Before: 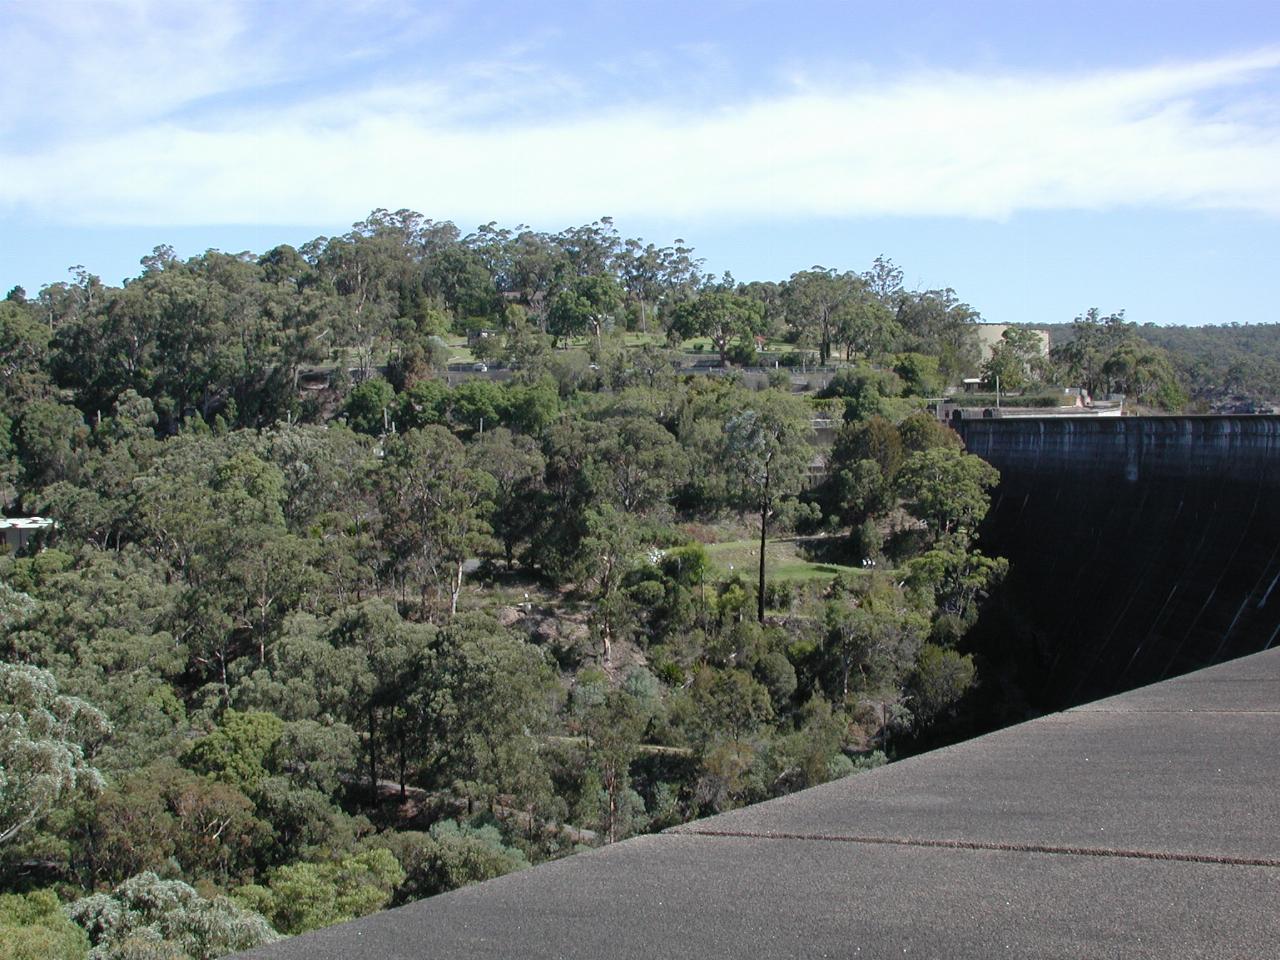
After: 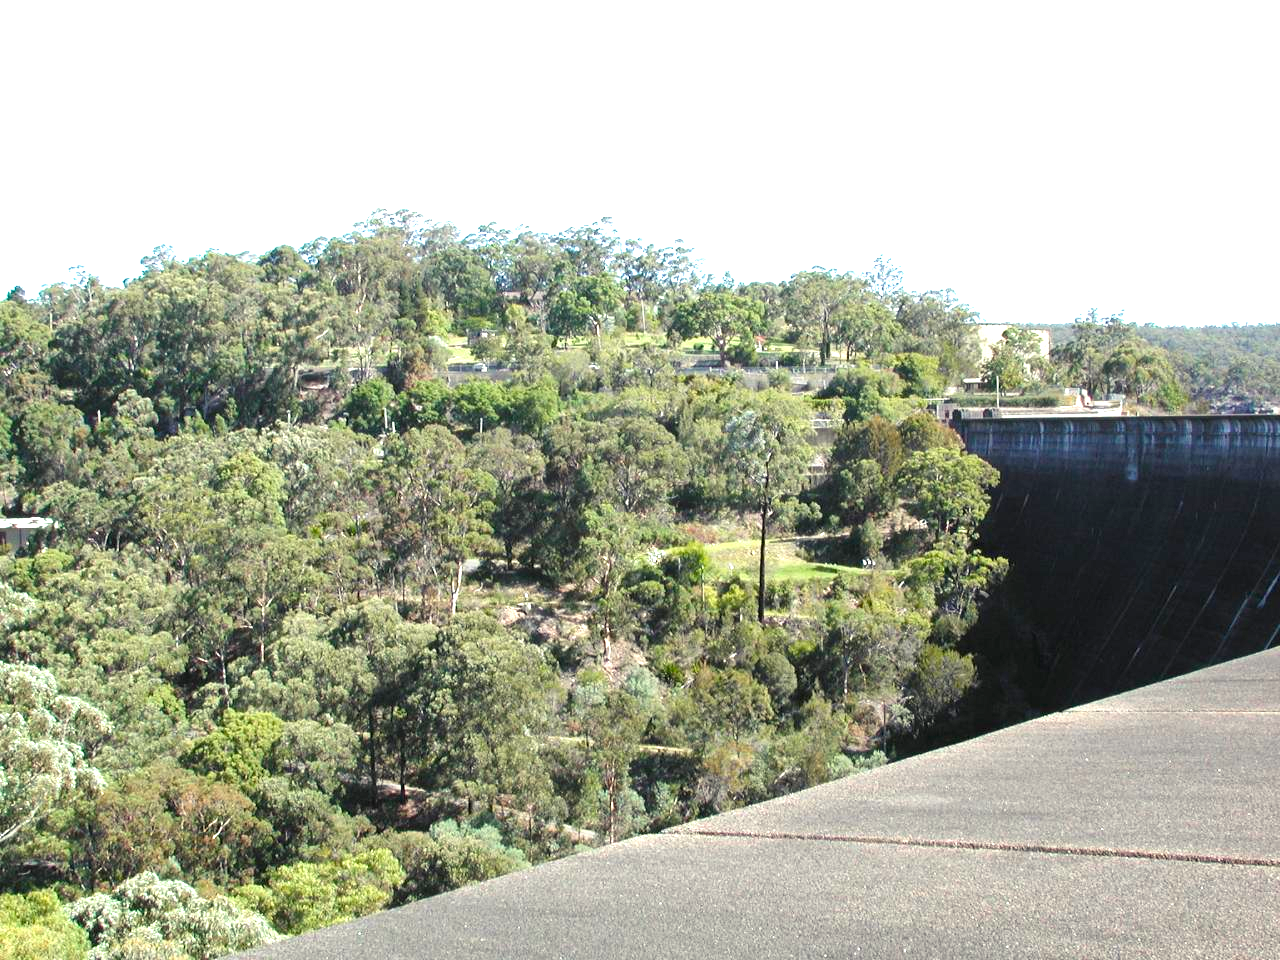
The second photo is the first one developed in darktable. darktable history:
color balance rgb: highlights gain › luminance 5.731%, highlights gain › chroma 2.589%, highlights gain › hue 90.58°, perceptual saturation grading › global saturation 18.891%
exposure: exposure 1.492 EV, compensate highlight preservation false
